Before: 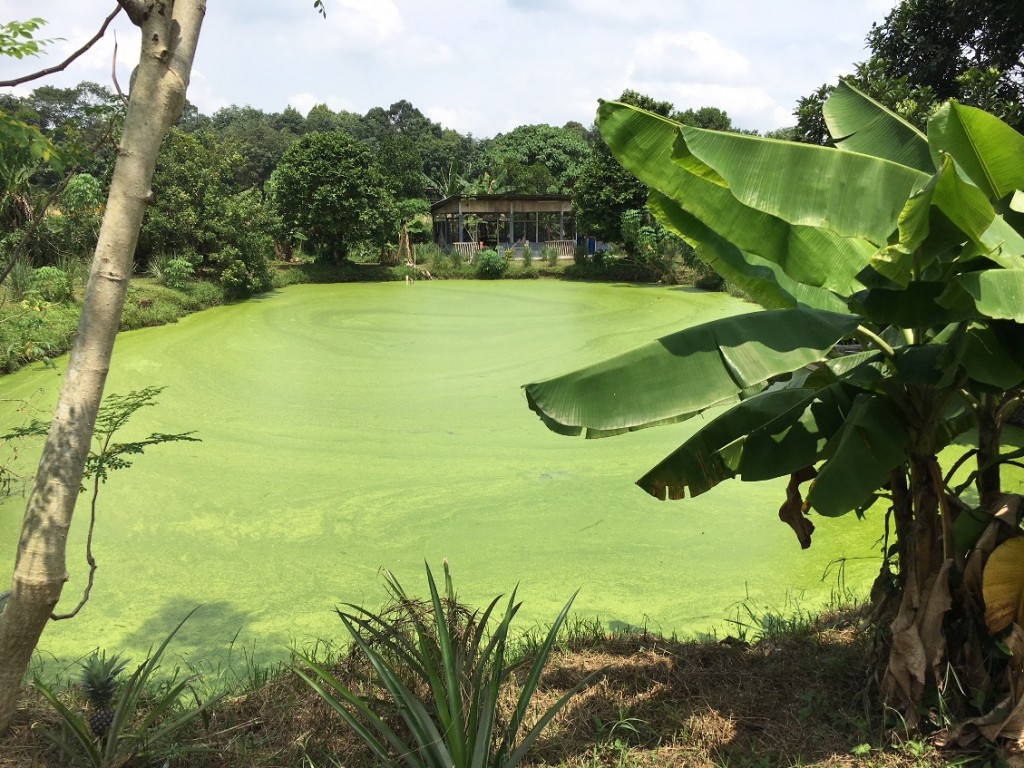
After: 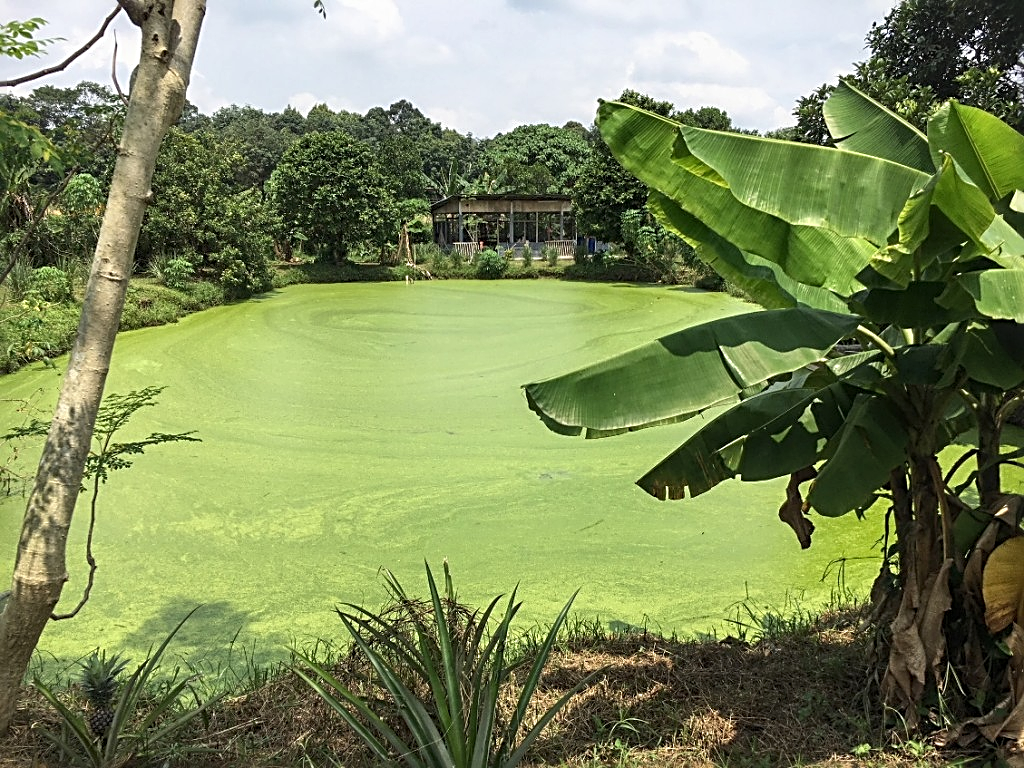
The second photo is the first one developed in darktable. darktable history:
local contrast: on, module defaults
sharpen: radius 2.673, amount 0.669
